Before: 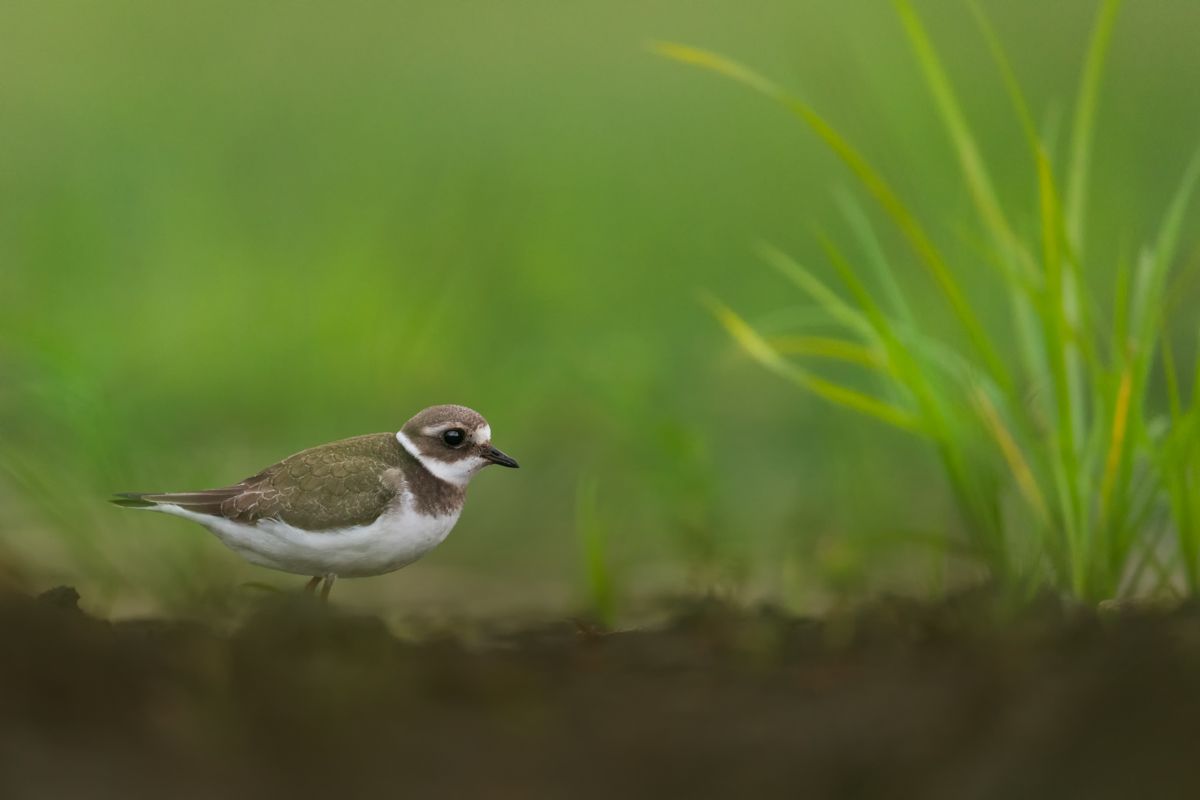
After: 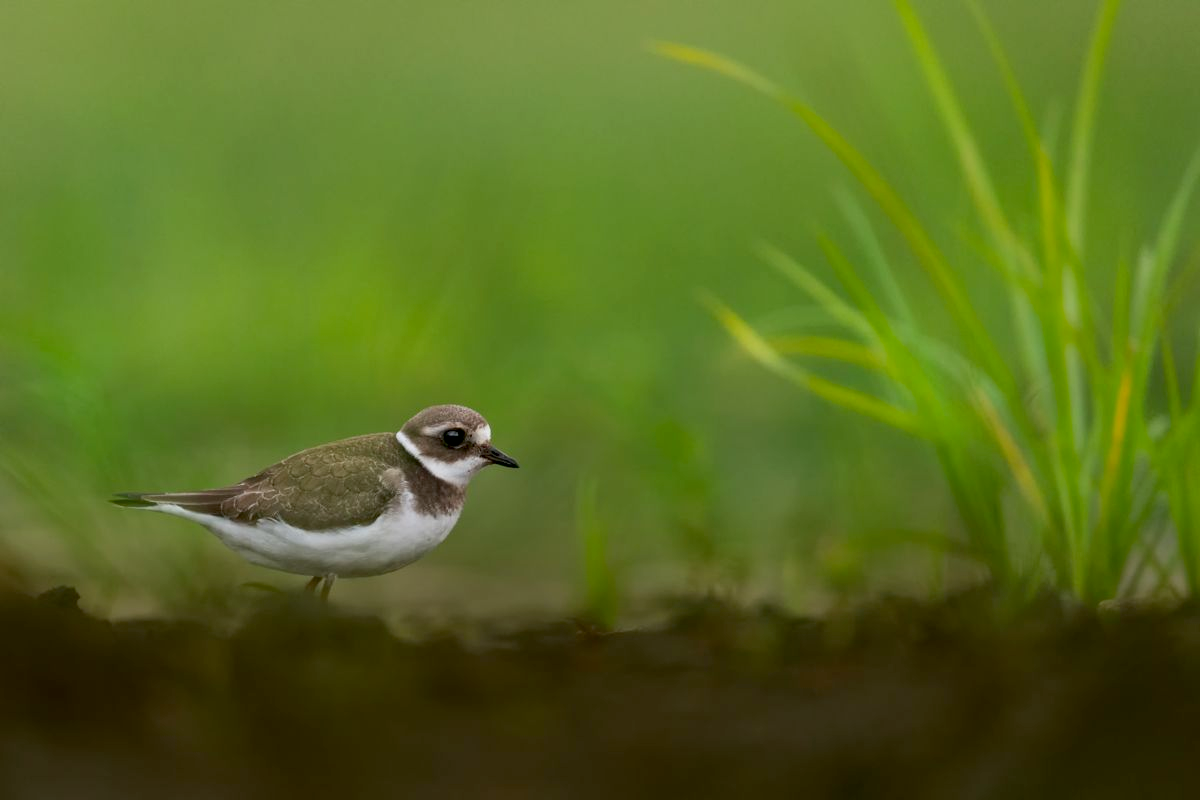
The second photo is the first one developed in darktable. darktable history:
contrast brightness saturation: contrast 0.07
exposure: black level correction 0.012, compensate highlight preservation false
